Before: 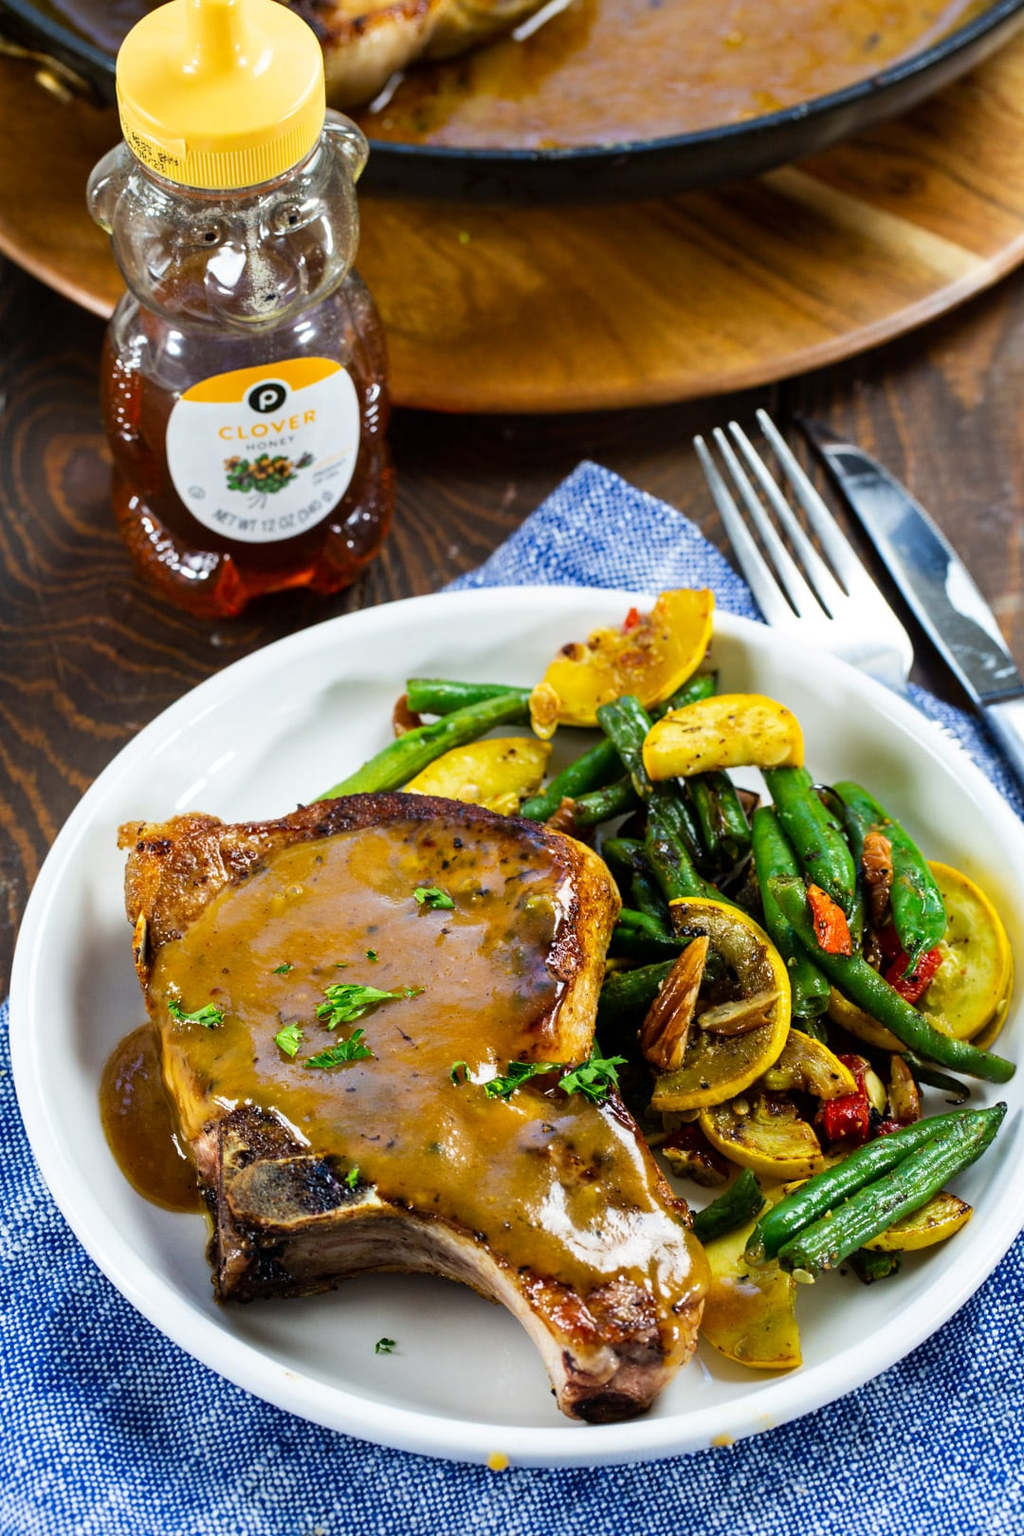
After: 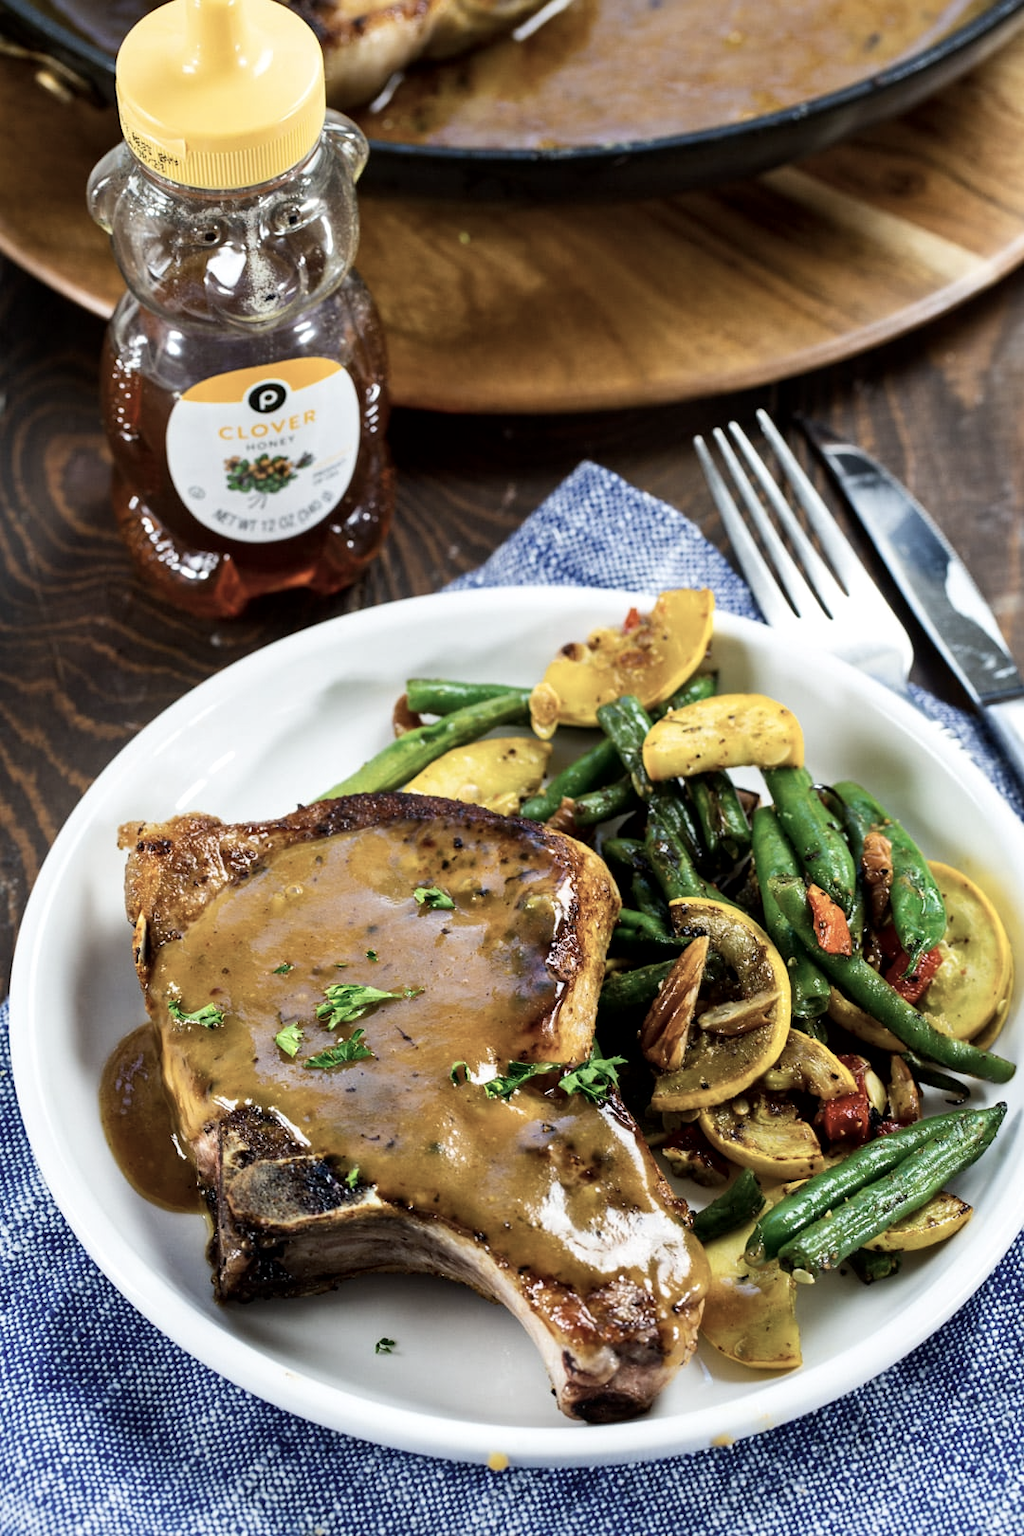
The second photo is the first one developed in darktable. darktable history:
contrast brightness saturation: contrast 0.1, saturation -0.352
local contrast: mode bilateral grid, contrast 20, coarseness 51, detail 120%, midtone range 0.2
